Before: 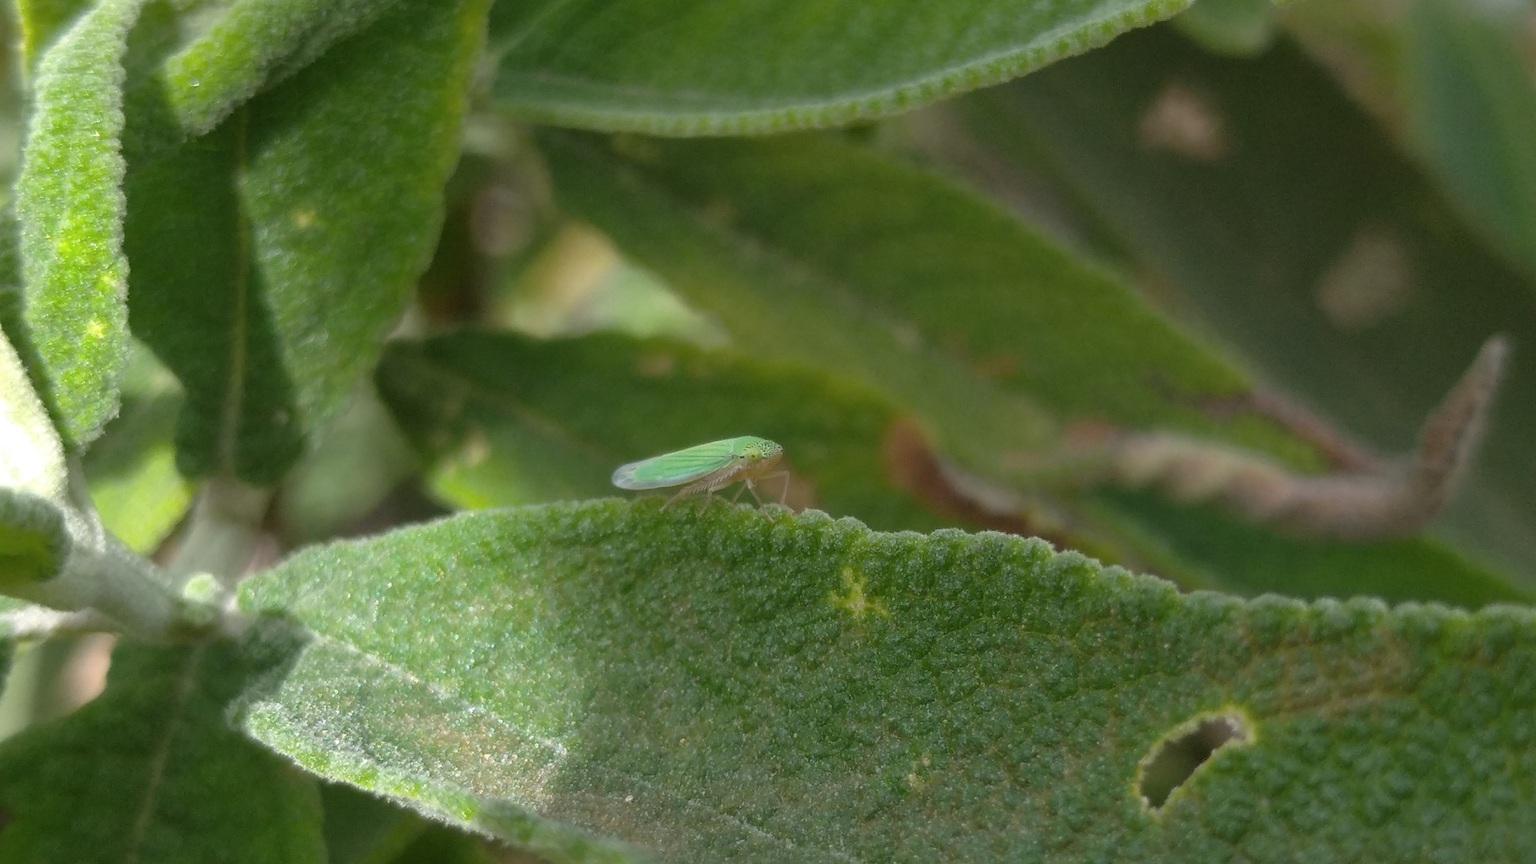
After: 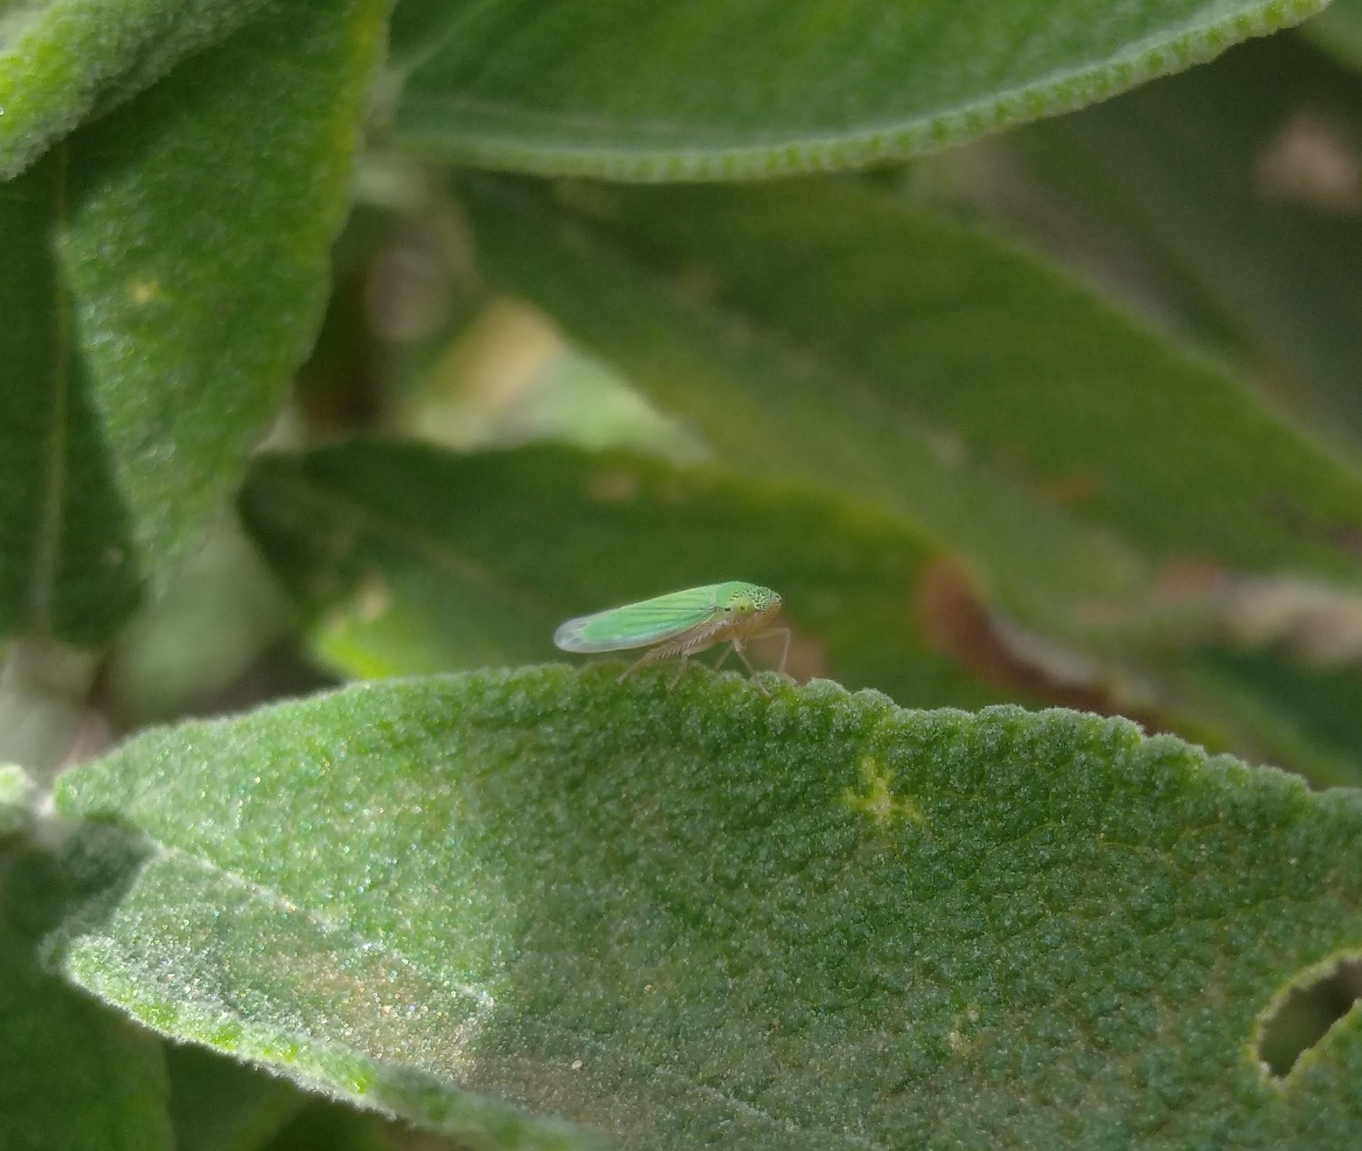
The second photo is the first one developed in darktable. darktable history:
crop and rotate: left 12.807%, right 20.666%
